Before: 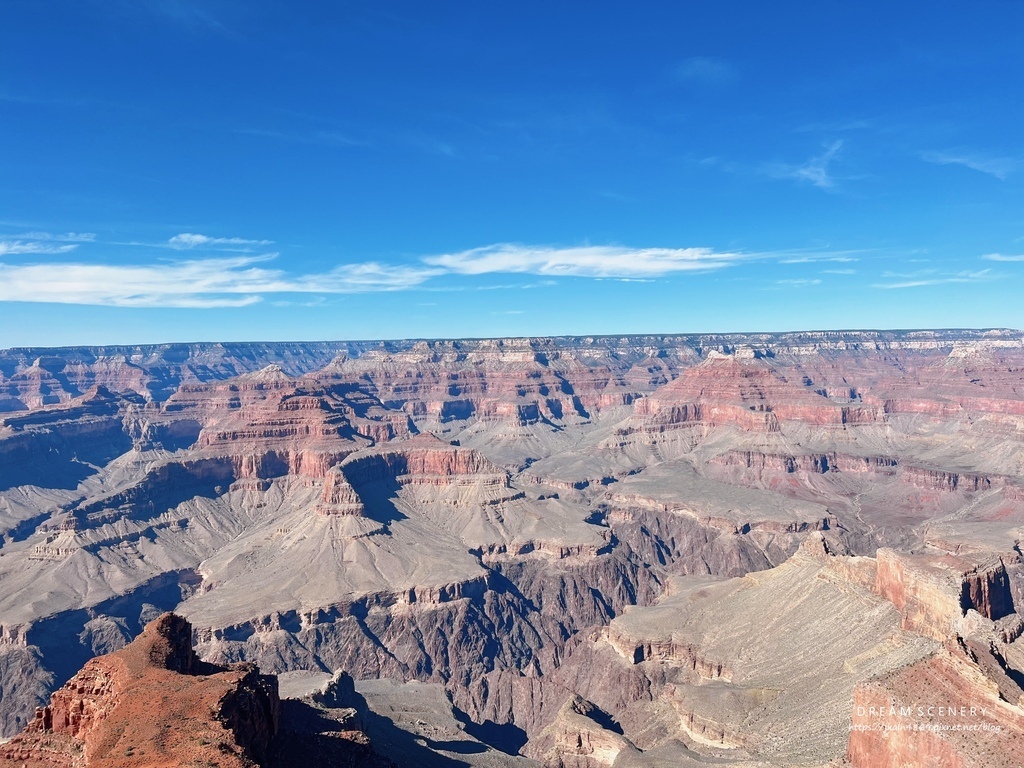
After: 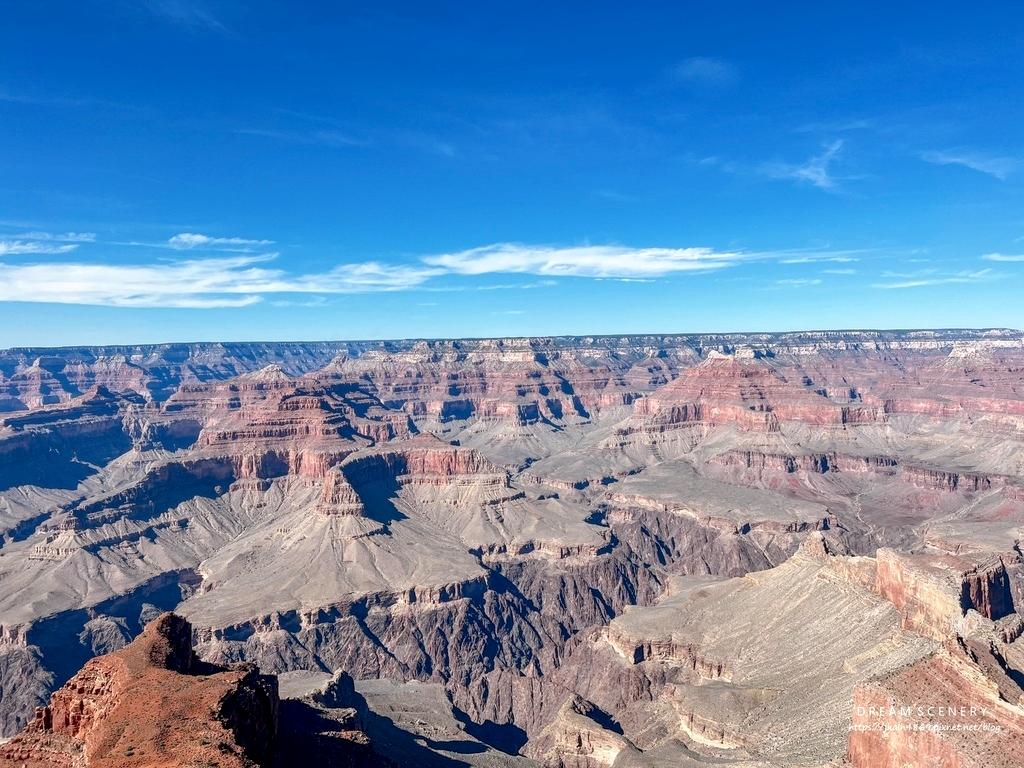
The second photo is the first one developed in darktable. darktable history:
local contrast: highlights 29%, detail 130%
